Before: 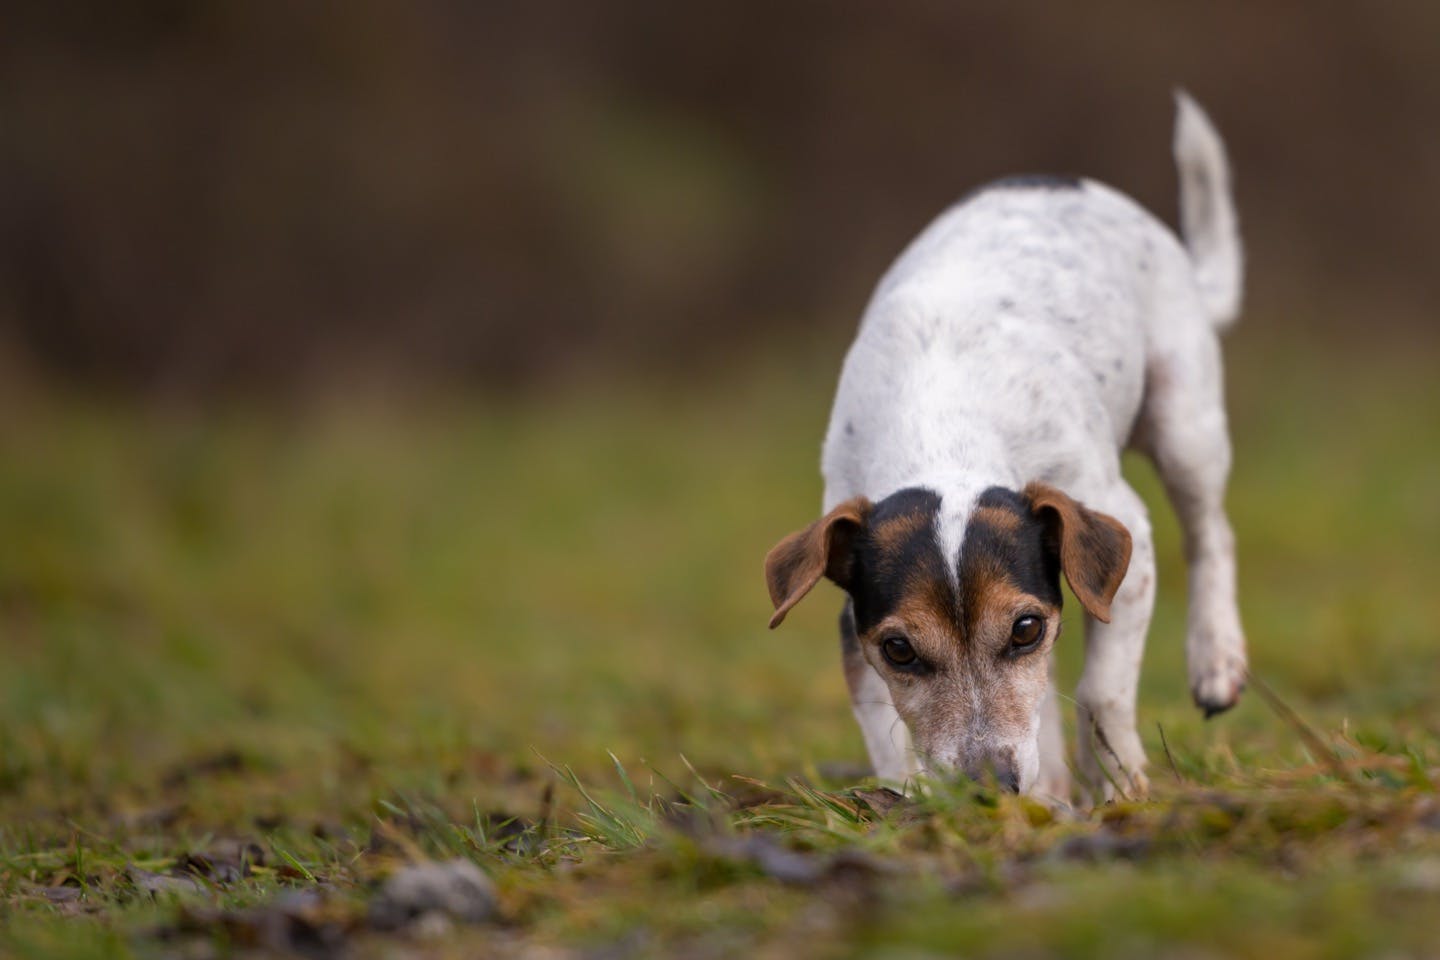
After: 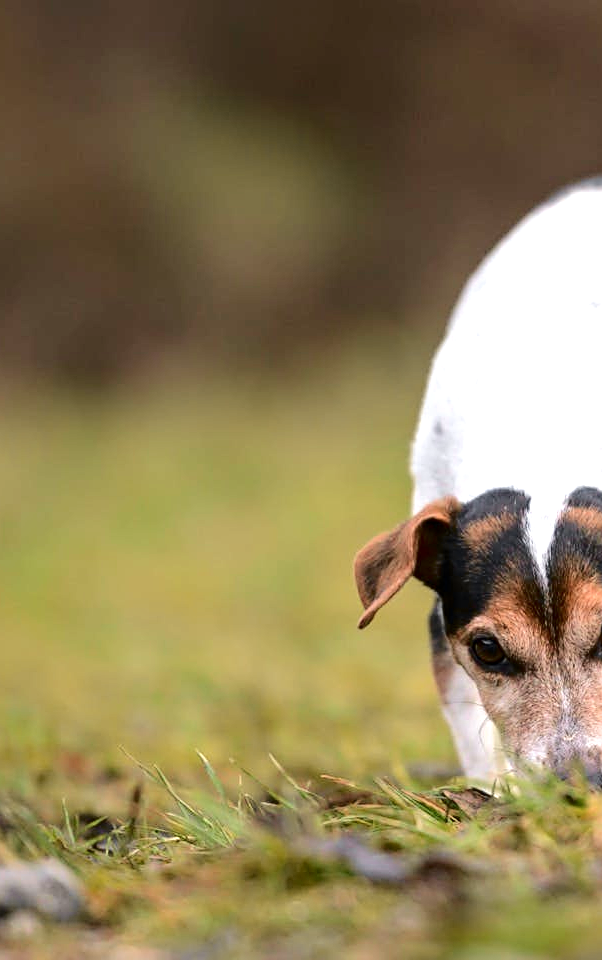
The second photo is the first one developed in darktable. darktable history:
tone curve: curves: ch0 [(0.003, 0) (0.066, 0.031) (0.16, 0.089) (0.269, 0.218) (0.395, 0.408) (0.517, 0.56) (0.684, 0.734) (0.791, 0.814) (1, 1)]; ch1 [(0, 0) (0.164, 0.115) (0.337, 0.332) (0.39, 0.398) (0.464, 0.461) (0.501, 0.5) (0.507, 0.5) (0.534, 0.532) (0.577, 0.59) (0.652, 0.681) (0.733, 0.764) (0.819, 0.823) (1, 1)]; ch2 [(0, 0) (0.337, 0.382) (0.464, 0.476) (0.501, 0.5) (0.527, 0.54) (0.551, 0.565) (0.628, 0.632) (0.689, 0.686) (1, 1)], color space Lab, independent channels, preserve colors none
sharpen: on, module defaults
exposure: black level correction 0, exposure 1.001 EV, compensate highlight preservation false
crop: left 28.61%, right 29.555%
